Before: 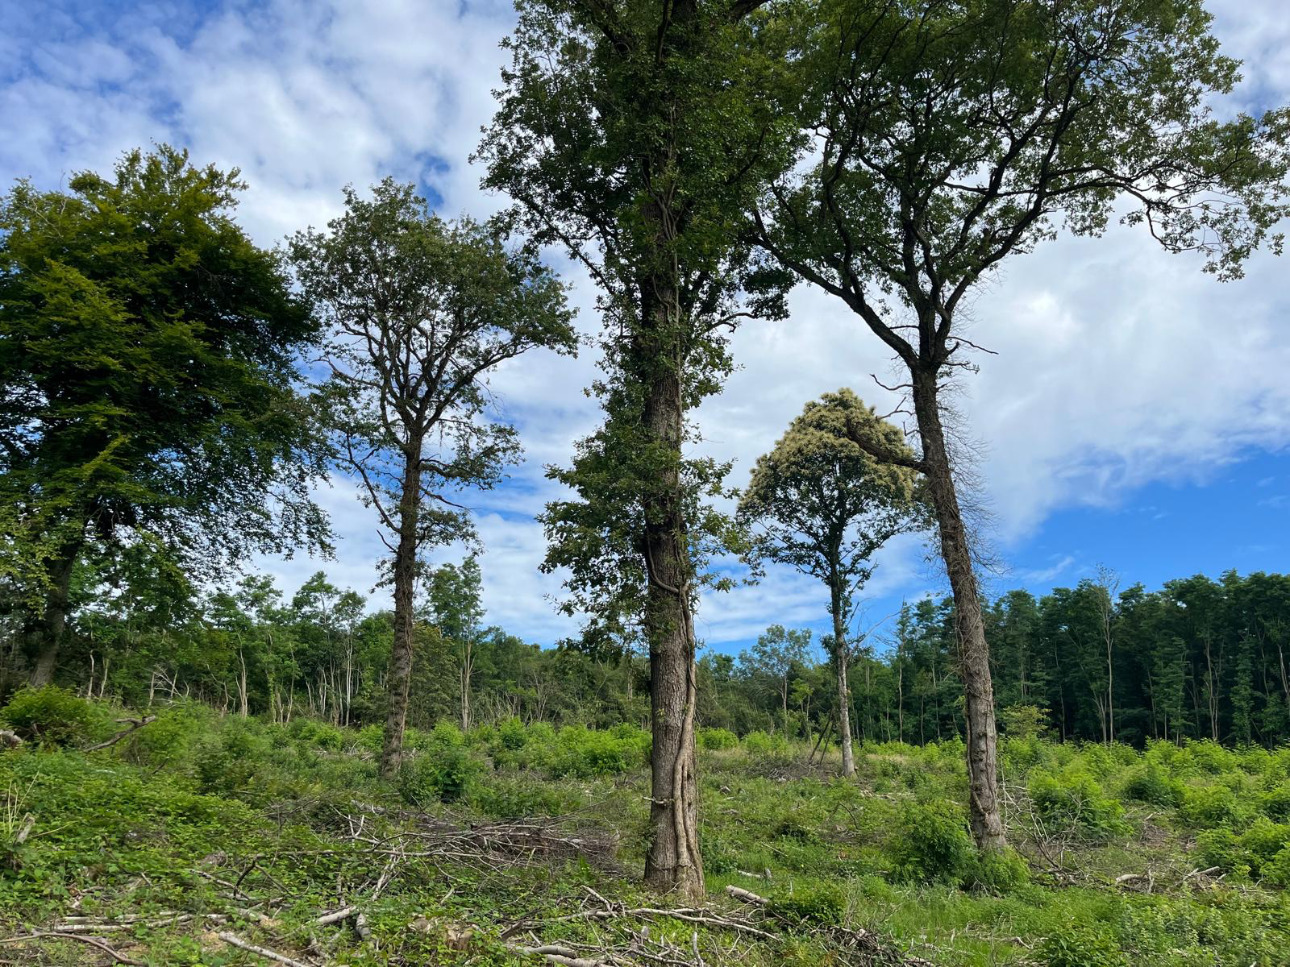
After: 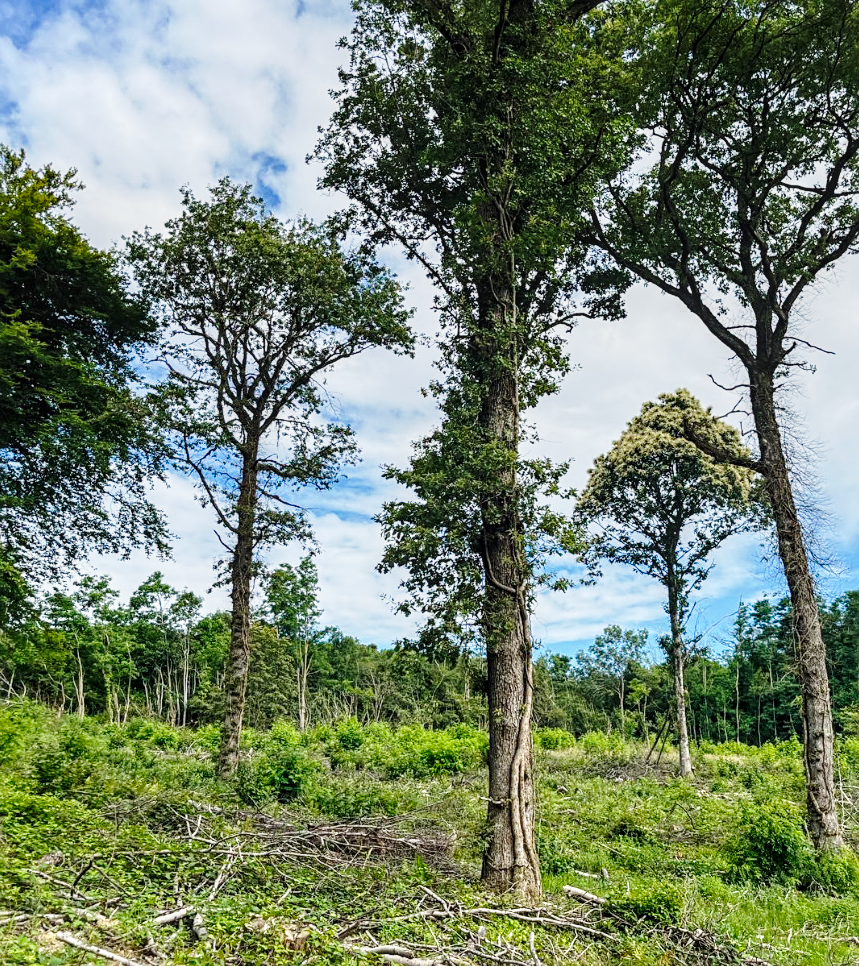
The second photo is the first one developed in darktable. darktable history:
crop and rotate: left 12.648%, right 20.685%
local contrast: highlights 25%, detail 130%
sharpen: radius 2.529, amount 0.323
base curve: curves: ch0 [(0, 0) (0.028, 0.03) (0.121, 0.232) (0.46, 0.748) (0.859, 0.968) (1, 1)], preserve colors none
